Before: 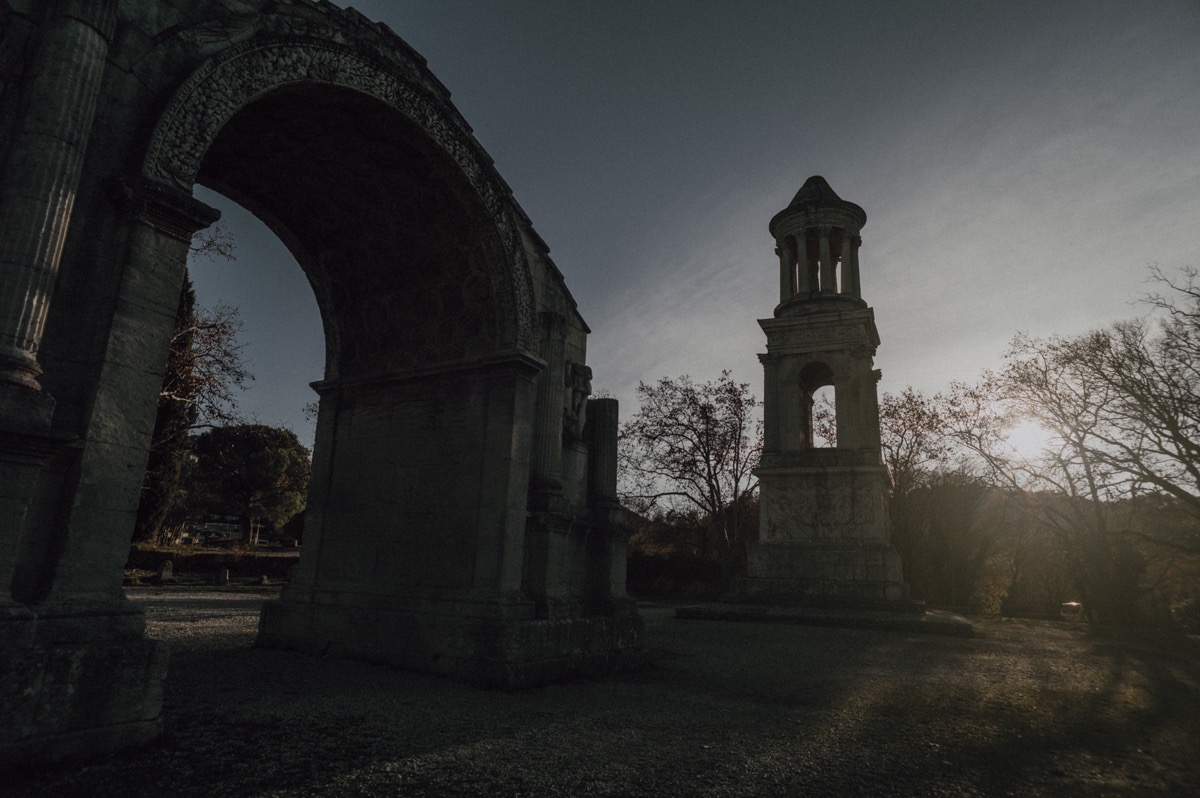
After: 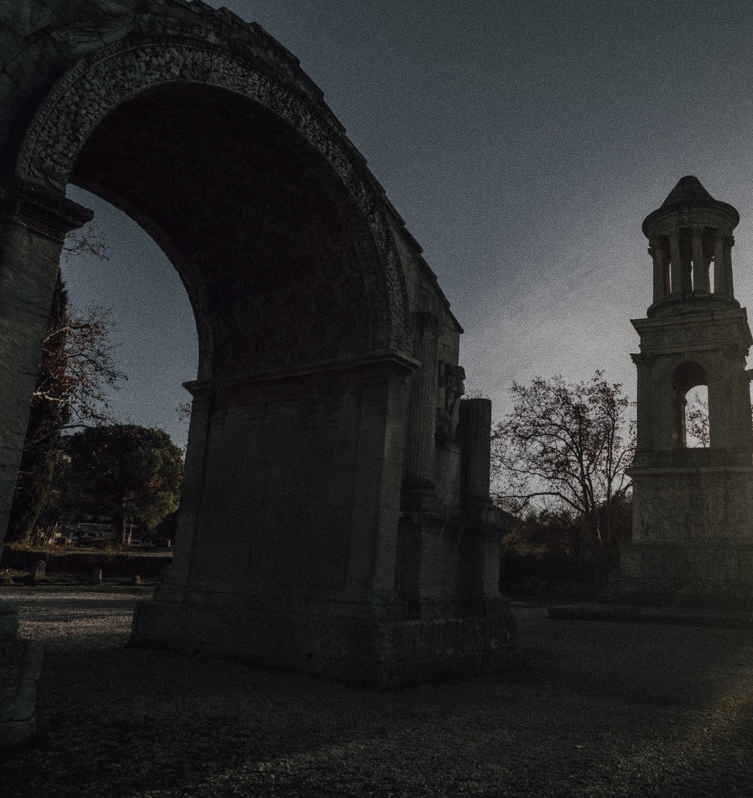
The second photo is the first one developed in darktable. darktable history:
crop: left 10.644%, right 26.528%
grain: on, module defaults
